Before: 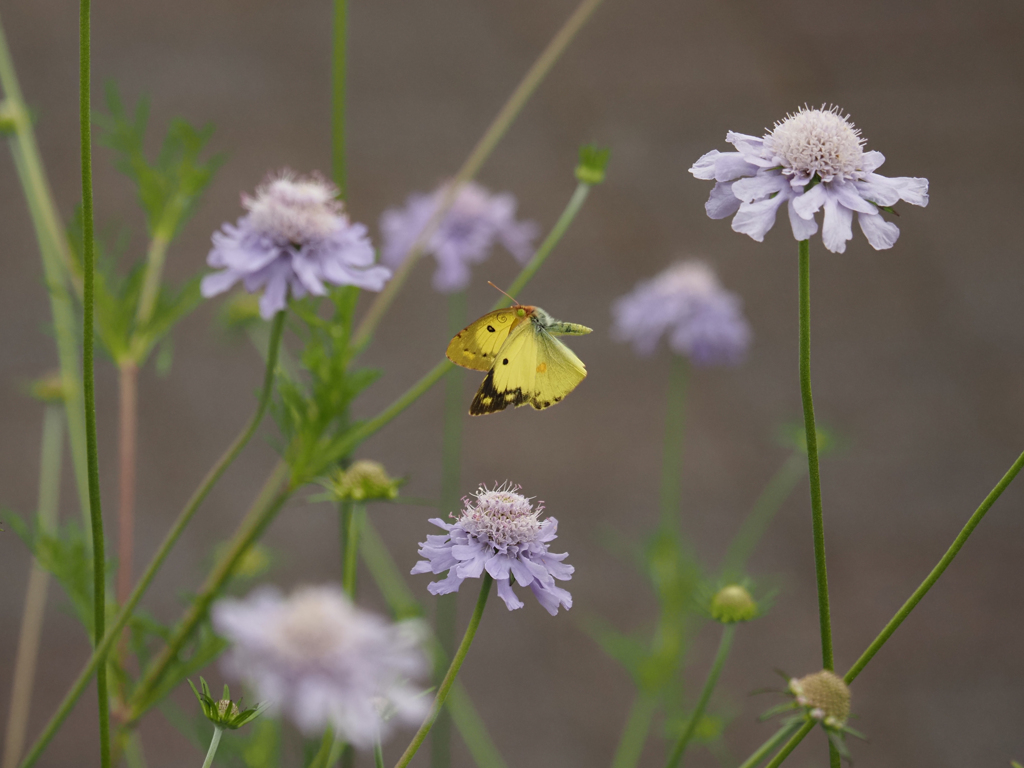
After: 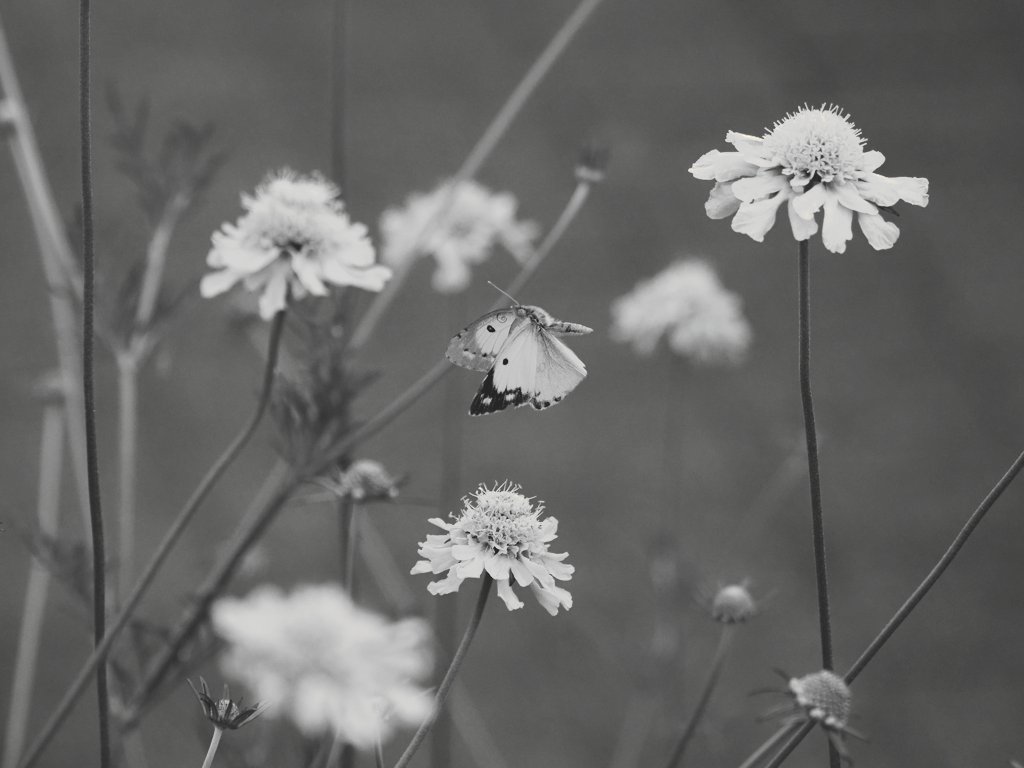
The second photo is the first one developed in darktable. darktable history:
tone curve: curves: ch0 [(0, 0) (0.003, 0.108) (0.011, 0.113) (0.025, 0.113) (0.044, 0.121) (0.069, 0.132) (0.1, 0.145) (0.136, 0.158) (0.177, 0.182) (0.224, 0.215) (0.277, 0.27) (0.335, 0.341) (0.399, 0.424) (0.468, 0.528) (0.543, 0.622) (0.623, 0.721) (0.709, 0.79) (0.801, 0.846) (0.898, 0.871) (1, 1)], preserve colors none
color look up table: target L [87.41, 93.05, 87.41, 78.07, 71.47, 63.98, 54.5, 59.92, 65.11, 57.87, 47.64, 32.32, 42.1, 20.79, 202.95, 100, 78.07, 81.69, 80.24, 67.74, 68.12, 66.62, 58.38, 53.98, 61.19, 28.85, 22.16, 0.548, 88.82, 87.41, 91.64, 85.98, 72.58, 76.61, 71.1, 85.98, 63.98, 67, 48.04, 31.46, 42.37, 10.27, 91.64, 100, 83.12, 78.07, 72.21, 52.8, 27.09], target a [-0.101, -0.099, -0.101, -0.002, -0.001, -0.001, 0.001, 0.001, 0 ×4, 0.001, 0, 0, -0.829, -0.002, -0.102, -0.103, 0, 0, 0, 0.001, 0.001, 0.001, 0, 0, 0, -0.1, -0.101, -0.292, -0.101, 0, -0.002, 0, -0.101, -0.001, 0, 0, 0, 0.001, -0.001, -0.292, -0.829, -0.102, -0.002, -0.002, 0, 0], target b [1.246, 1.229, 1.246, 0.023, 0.002, 0.003, -0.004, -0.004, 0.002, 0.002, 0.001, -0.003, -0.004, 0.007, -0.002, 10.8, 0.023, 1.265, 1.27, 0.002, 0.002, 0.002, -0.004, -0.002, -0.004, -0.003, 0, 0, 1.242, 1.246, 3.665, 1.251, 0.002, 0.023, 0.002, 1.251, 0.003, 0.002, 0.001, 0, -0.004, 0.008, 3.665, 10.8, 1.26, 0.023, 0.022, 0.002, -0.003], num patches 49
